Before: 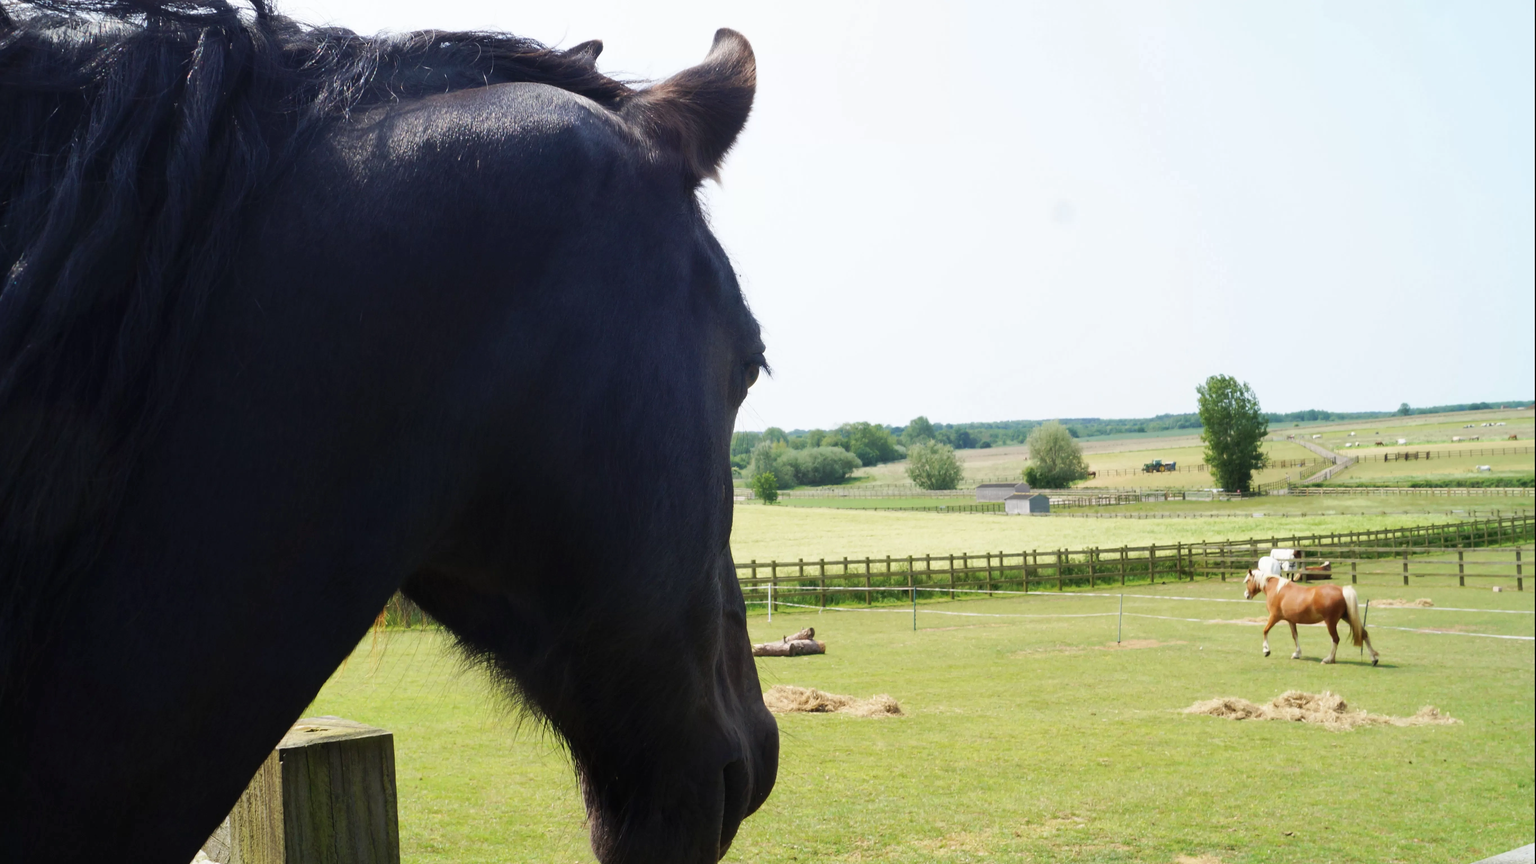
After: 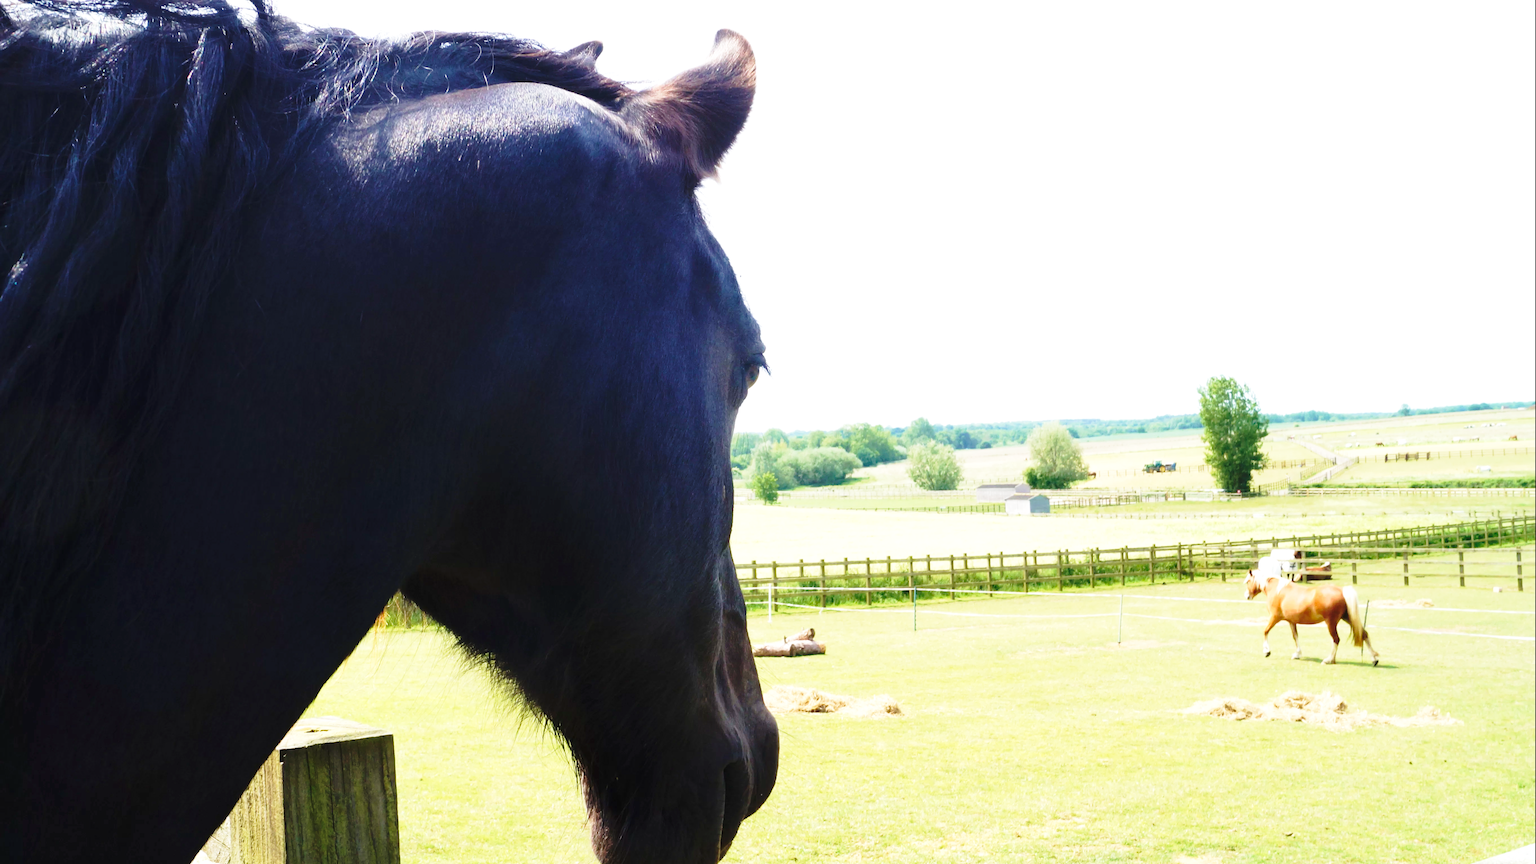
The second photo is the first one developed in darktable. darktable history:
velvia: on, module defaults
base curve: curves: ch0 [(0, 0) (0.032, 0.037) (0.105, 0.228) (0.435, 0.76) (0.856, 0.983) (1, 1)], exposure shift 0.01, preserve colors none
exposure: exposure 0.433 EV, compensate highlight preservation false
